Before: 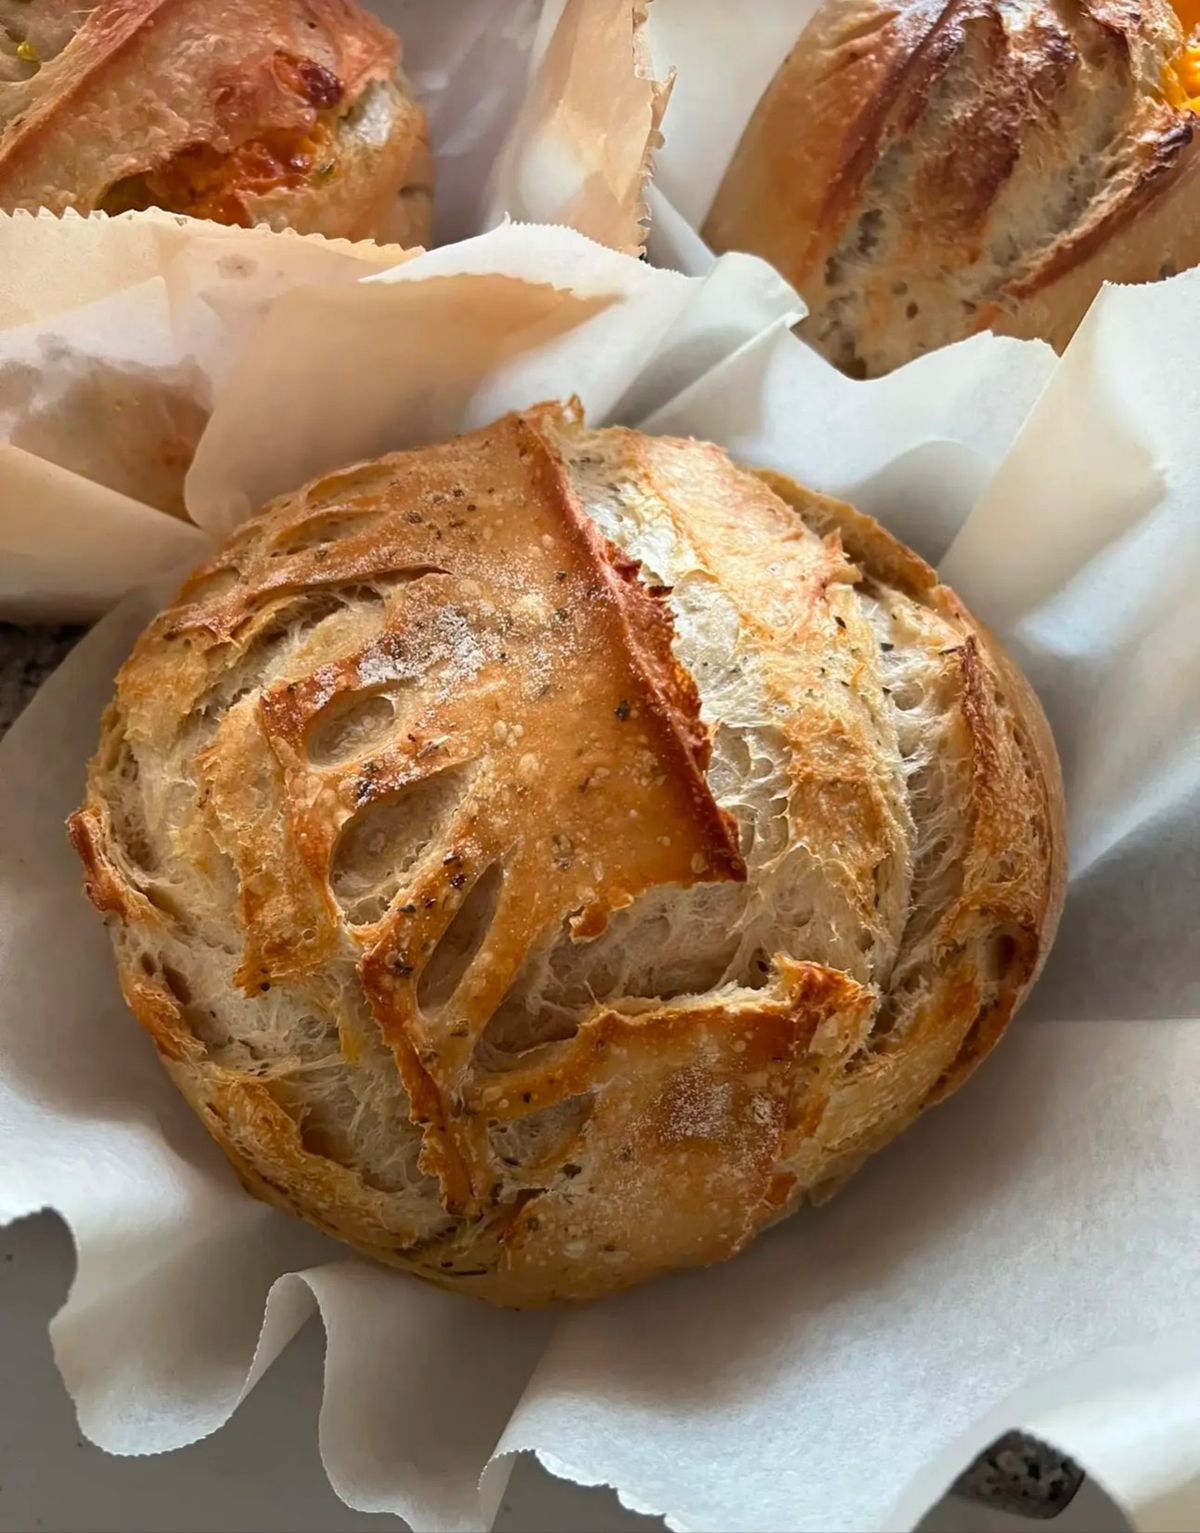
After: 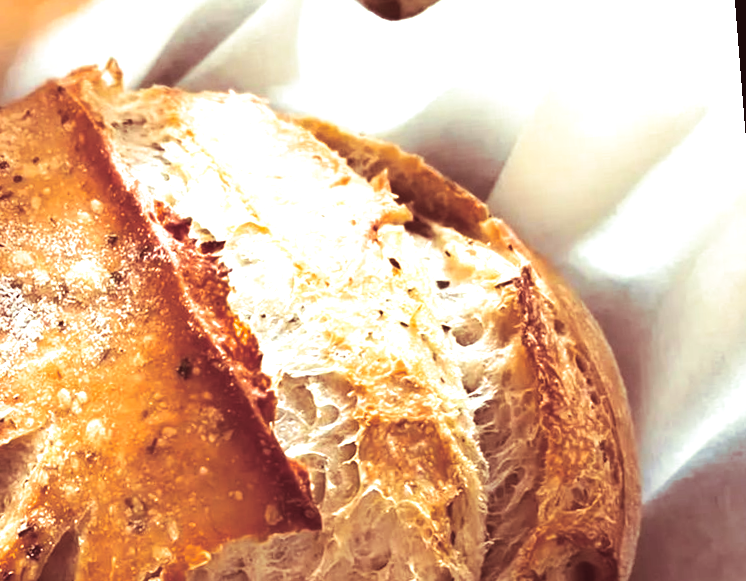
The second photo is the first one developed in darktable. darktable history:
rotate and perspective: rotation -4.57°, crop left 0.054, crop right 0.944, crop top 0.087, crop bottom 0.914
shadows and highlights: shadows 75, highlights -25, soften with gaussian
split-toning: compress 20%
exposure: black level correction -0.005, exposure 1 EV, compensate highlight preservation false
contrast brightness saturation: contrast 0.13, brightness -0.05, saturation 0.16
crop: left 36.005%, top 18.293%, right 0.31%, bottom 38.444%
